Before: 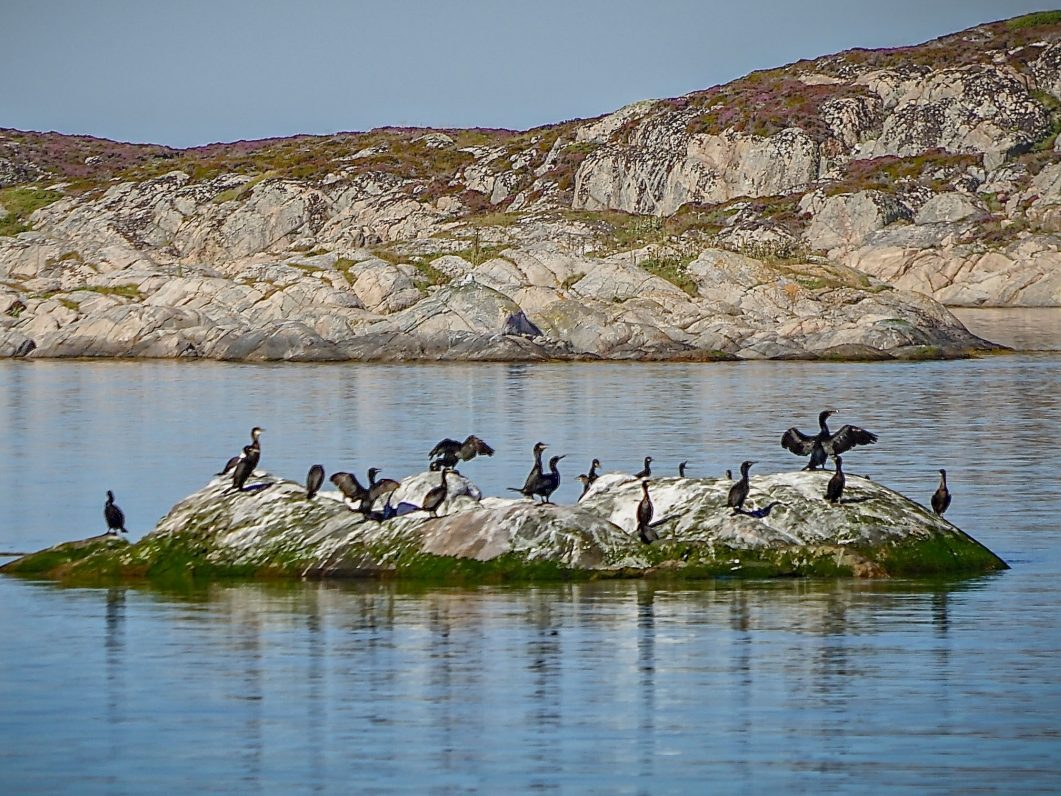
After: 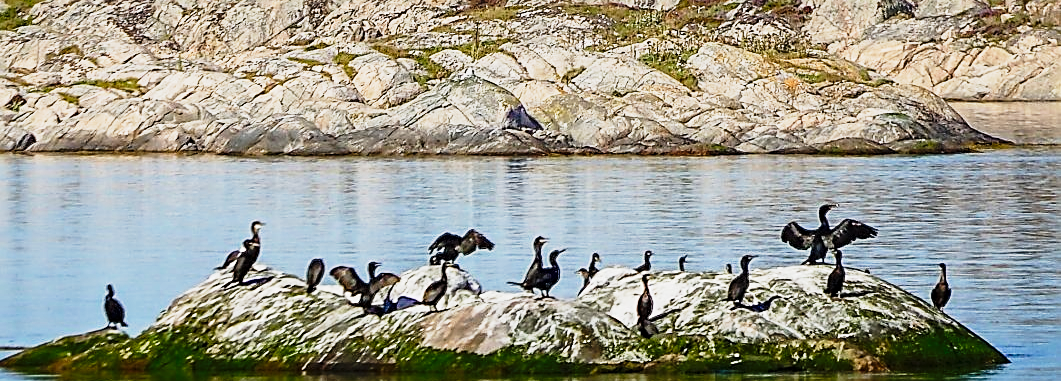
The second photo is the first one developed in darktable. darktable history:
tone curve: curves: ch0 [(0, 0) (0.046, 0.031) (0.163, 0.114) (0.391, 0.432) (0.488, 0.561) (0.695, 0.839) (0.785, 0.904) (1, 0.965)]; ch1 [(0, 0) (0.248, 0.252) (0.427, 0.412) (0.482, 0.462) (0.499, 0.499) (0.518, 0.518) (0.535, 0.577) (0.585, 0.623) (0.679, 0.743) (0.788, 0.809) (1, 1)]; ch2 [(0, 0) (0.313, 0.262) (0.427, 0.417) (0.473, 0.47) (0.503, 0.503) (0.523, 0.515) (0.557, 0.596) (0.598, 0.646) (0.708, 0.771) (1, 1)], preserve colors none
sharpen: on, module defaults
crop and rotate: top 25.9%, bottom 26.128%
tone equalizer: on, module defaults
